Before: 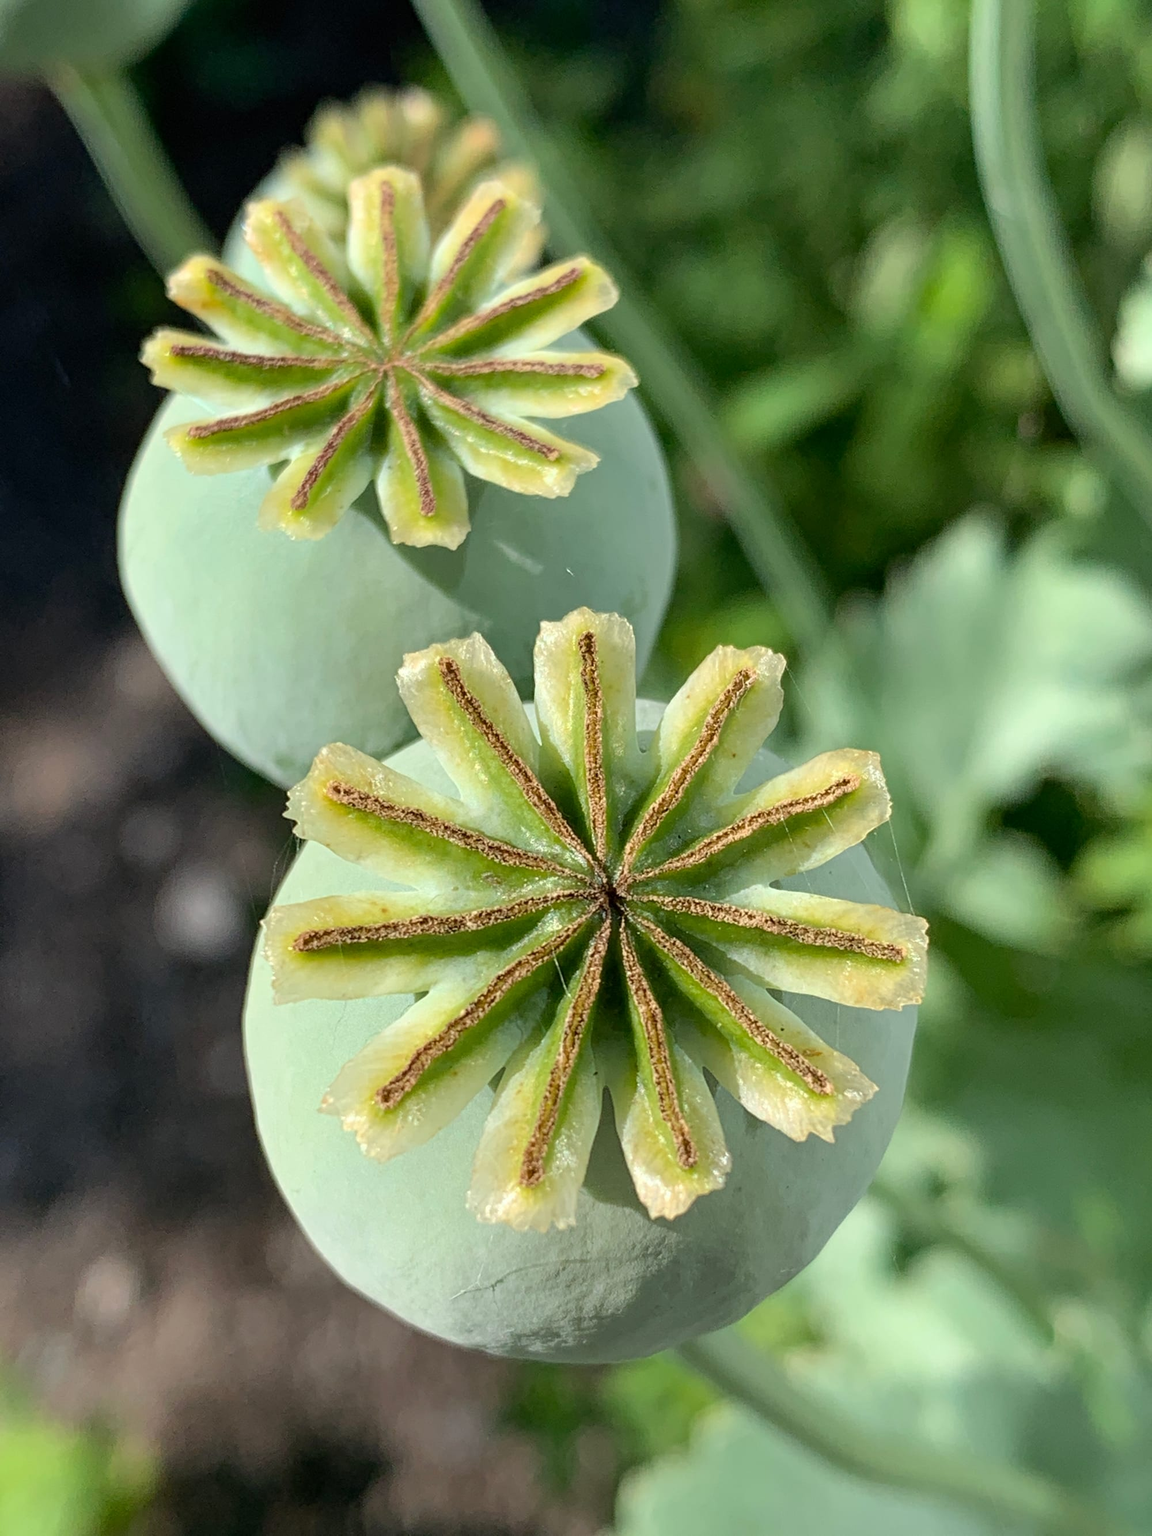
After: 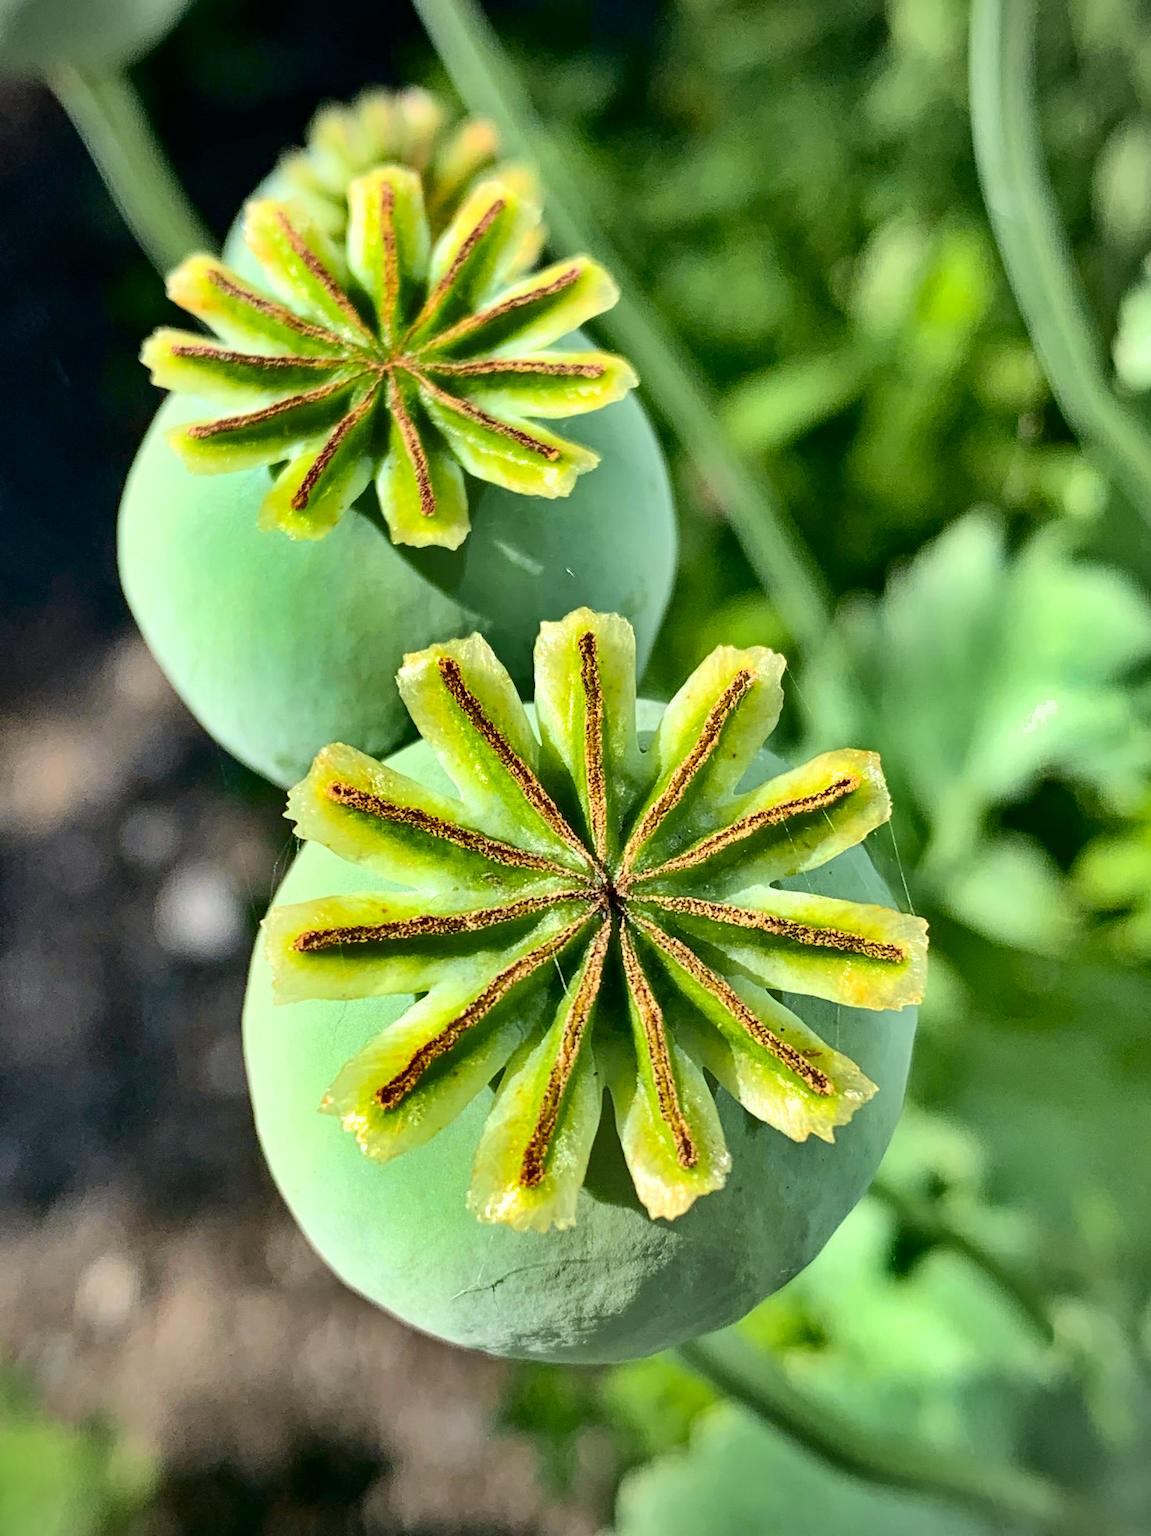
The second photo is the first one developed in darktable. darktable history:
tone curve: curves: ch0 [(0, 0) (0.042, 0.023) (0.157, 0.114) (0.302, 0.308) (0.44, 0.507) (0.607, 0.705) (0.824, 0.882) (1, 0.965)]; ch1 [(0, 0) (0.339, 0.334) (0.445, 0.419) (0.476, 0.454) (0.503, 0.501) (0.517, 0.513) (0.551, 0.567) (0.622, 0.662) (0.706, 0.741) (1, 1)]; ch2 [(0, 0) (0.327, 0.318) (0.417, 0.426) (0.46, 0.453) (0.502, 0.5) (0.514, 0.524) (0.547, 0.572) (0.615, 0.656) (0.717, 0.778) (1, 1)], color space Lab, independent channels, preserve colors none
vignetting: fall-off radius 61.18%, unbound false
shadows and highlights: shadows 24.15, highlights -77.54, soften with gaussian
exposure: exposure 0.505 EV, compensate highlight preservation false
